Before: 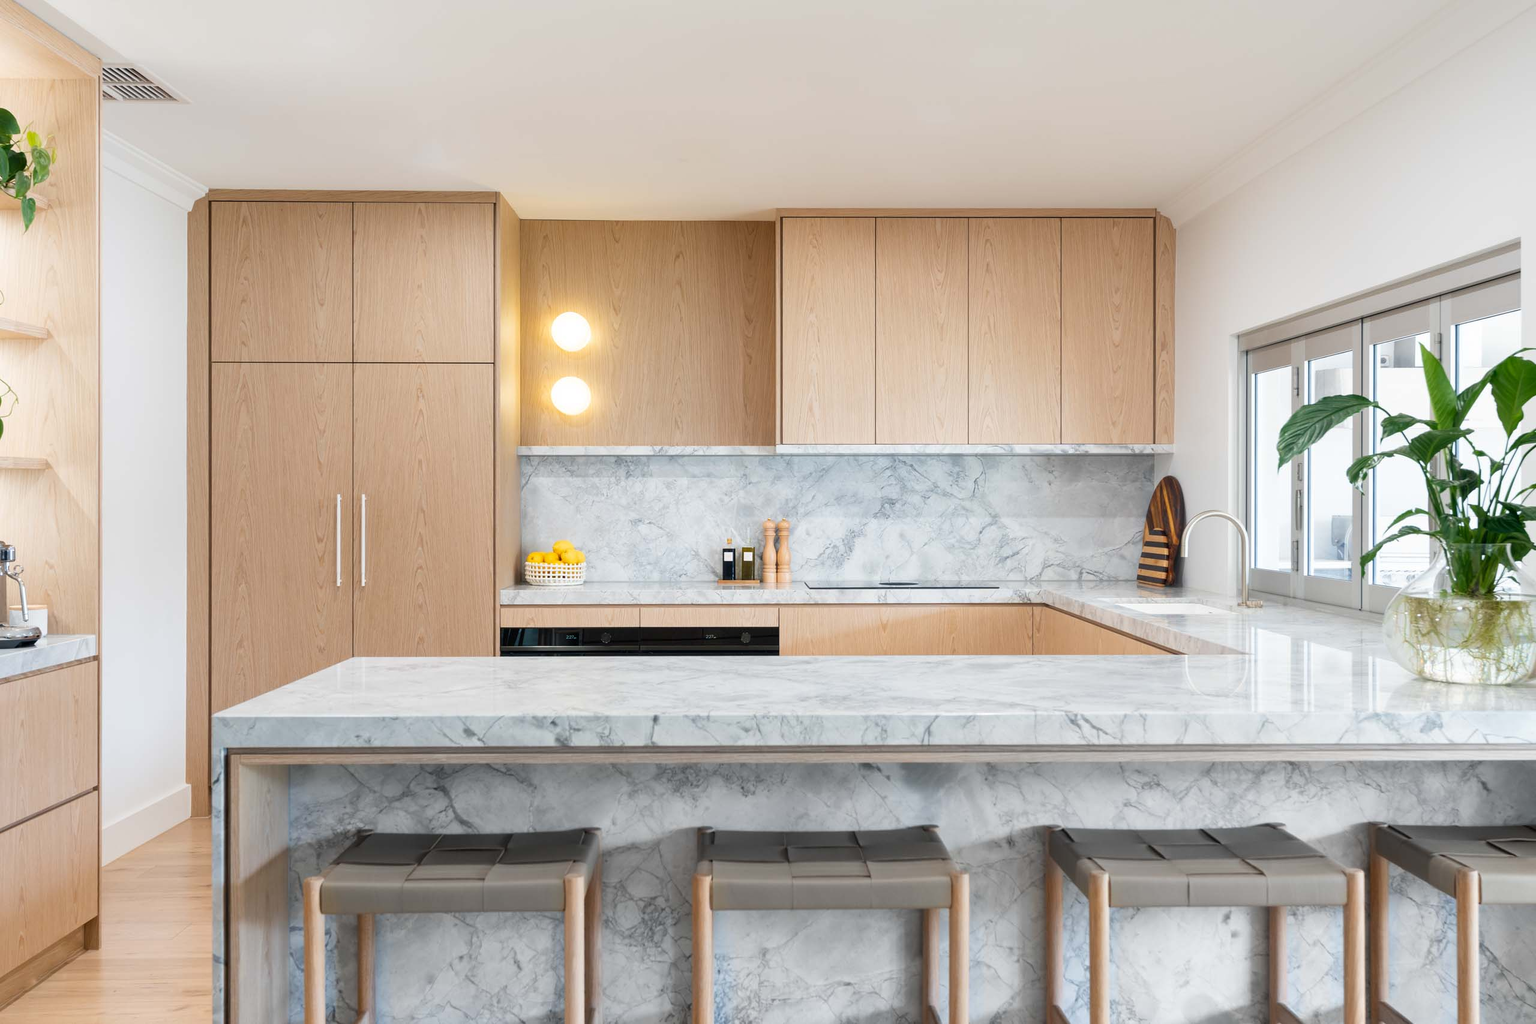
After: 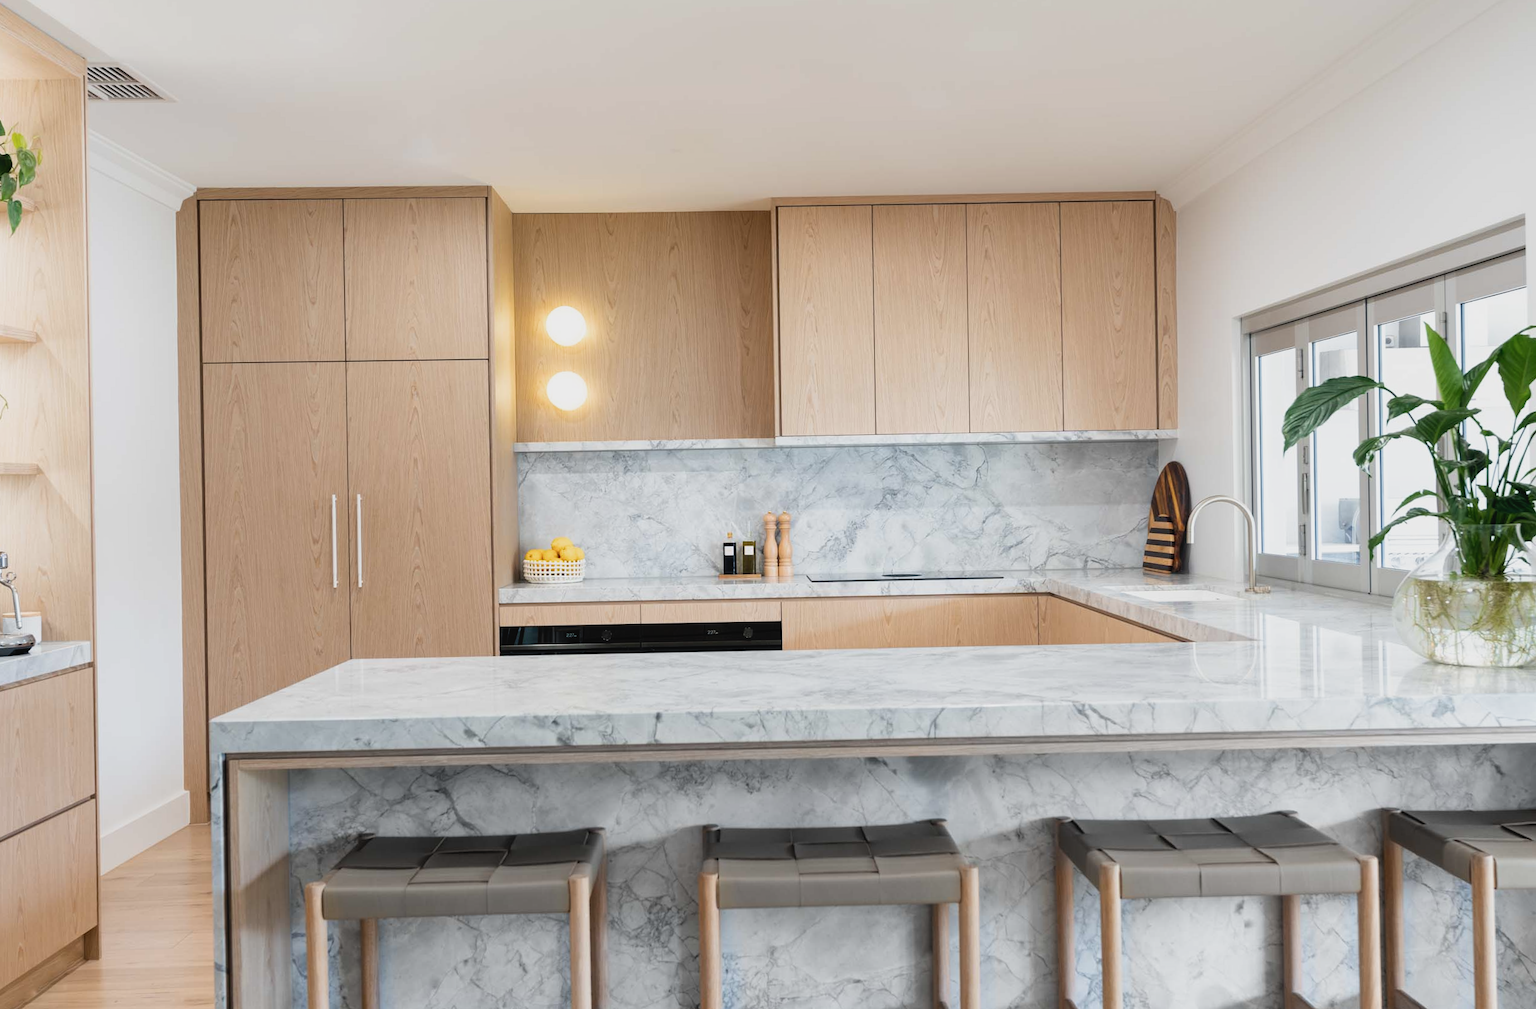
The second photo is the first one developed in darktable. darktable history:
filmic rgb: black relative exposure -12.8 EV, white relative exposure 2.8 EV, threshold 3 EV, target black luminance 0%, hardness 8.54, latitude 70.41%, contrast 1.133, shadows ↔ highlights balance -0.395%, color science v4 (2020), enable highlight reconstruction true
rotate and perspective: rotation -1°, crop left 0.011, crop right 0.989, crop top 0.025, crop bottom 0.975
contrast brightness saturation: contrast -0.08, brightness -0.04, saturation -0.11
